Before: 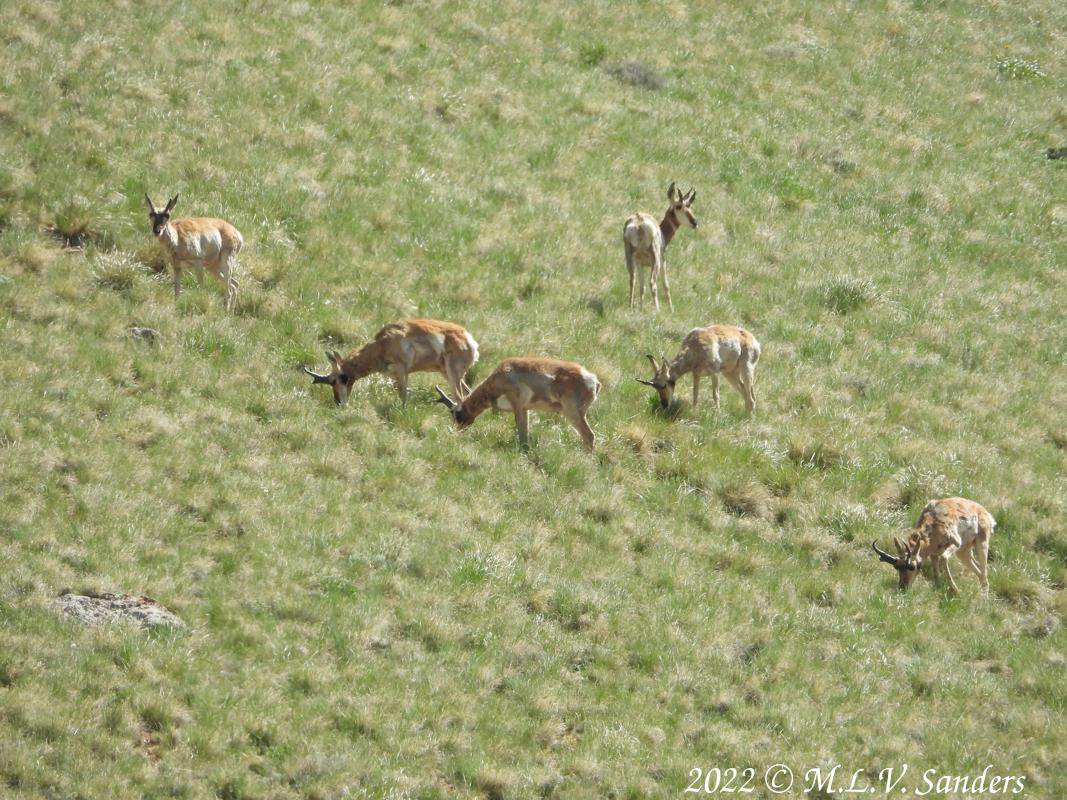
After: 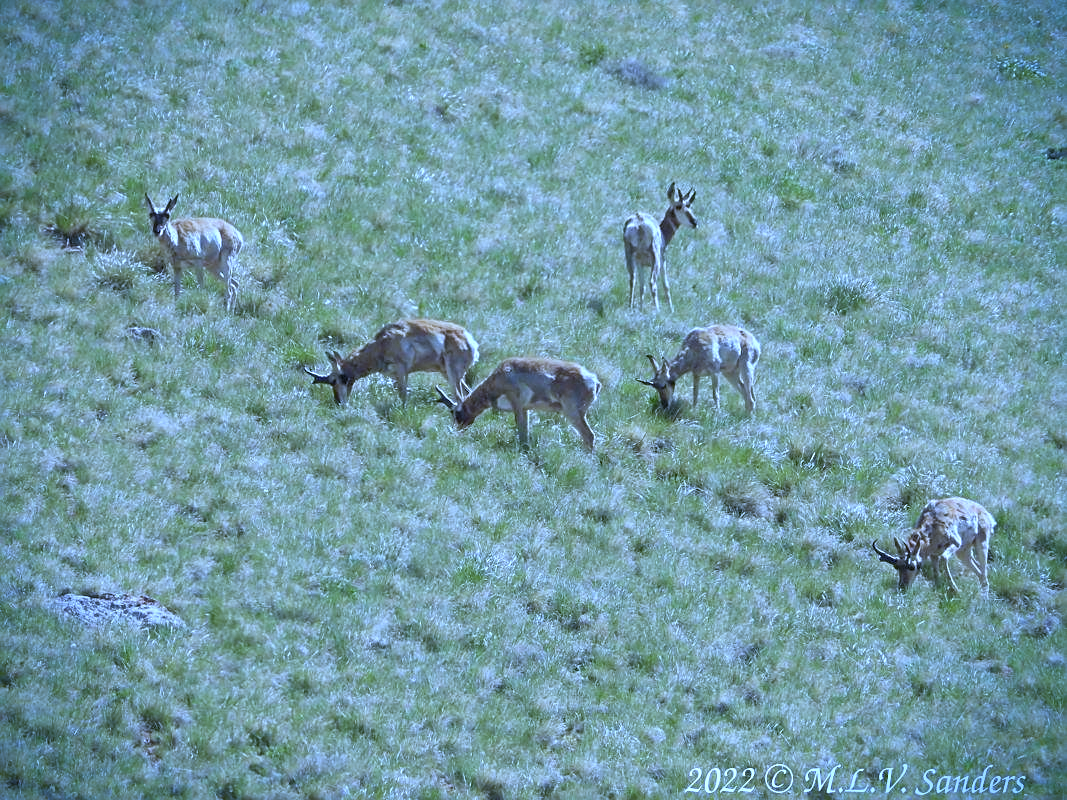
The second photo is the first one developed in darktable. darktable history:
vignetting: fall-off start 88.53%, fall-off radius 44.2%, saturation 0.376, width/height ratio 1.161
shadows and highlights: shadows 37.27, highlights -28.18, soften with gaussian
white balance: red 0.766, blue 1.537
sharpen: on, module defaults
